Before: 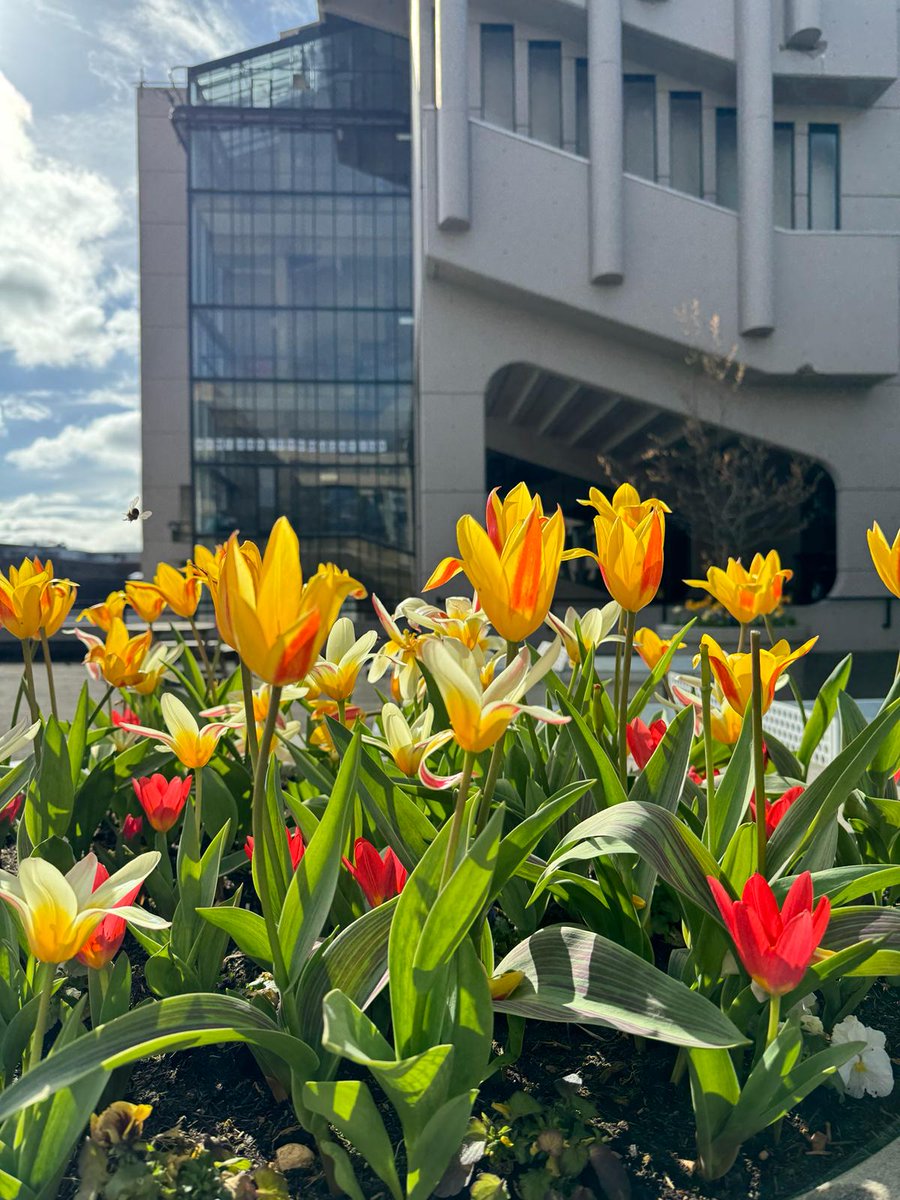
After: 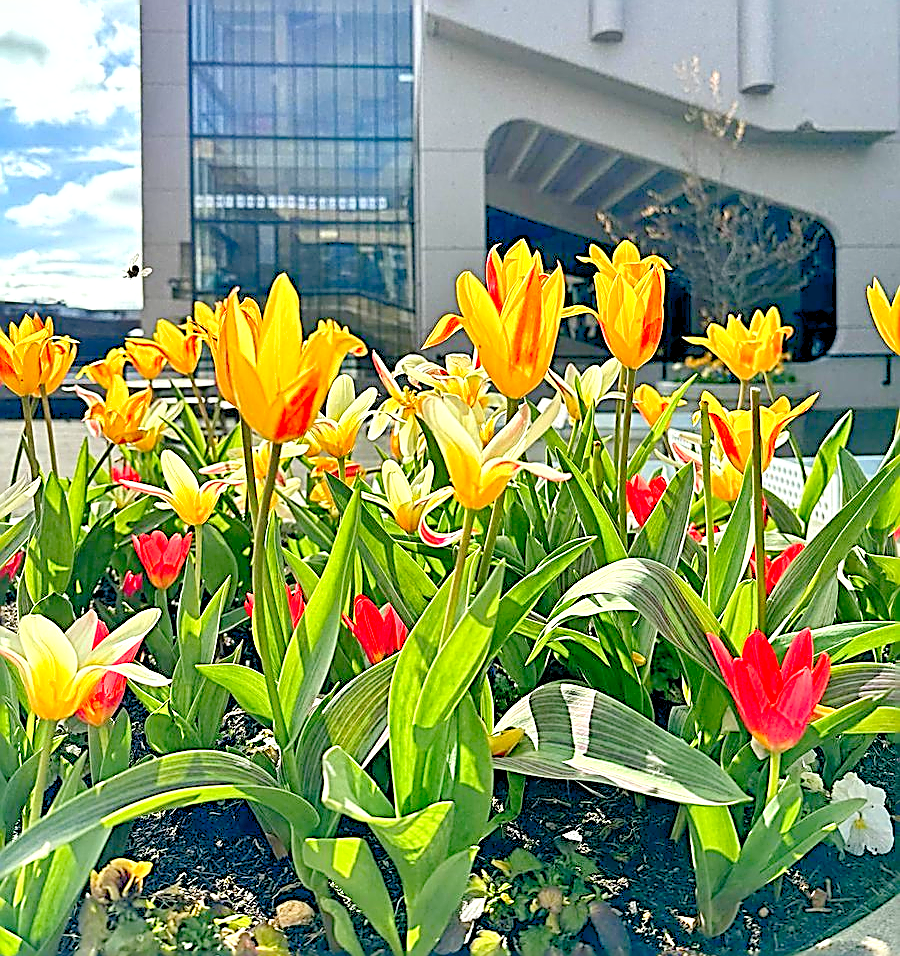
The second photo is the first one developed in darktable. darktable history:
crop and rotate: top 20.282%
contrast equalizer: octaves 7, y [[0.524, 0.538, 0.547, 0.548, 0.538, 0.524], [0.5 ×6], [0.5 ×6], [0 ×6], [0 ×6]], mix 0.208
sharpen: amount 1.847
levels: levels [0.008, 0.318, 0.836]
shadows and highlights: shadows 58.61, soften with gaussian
